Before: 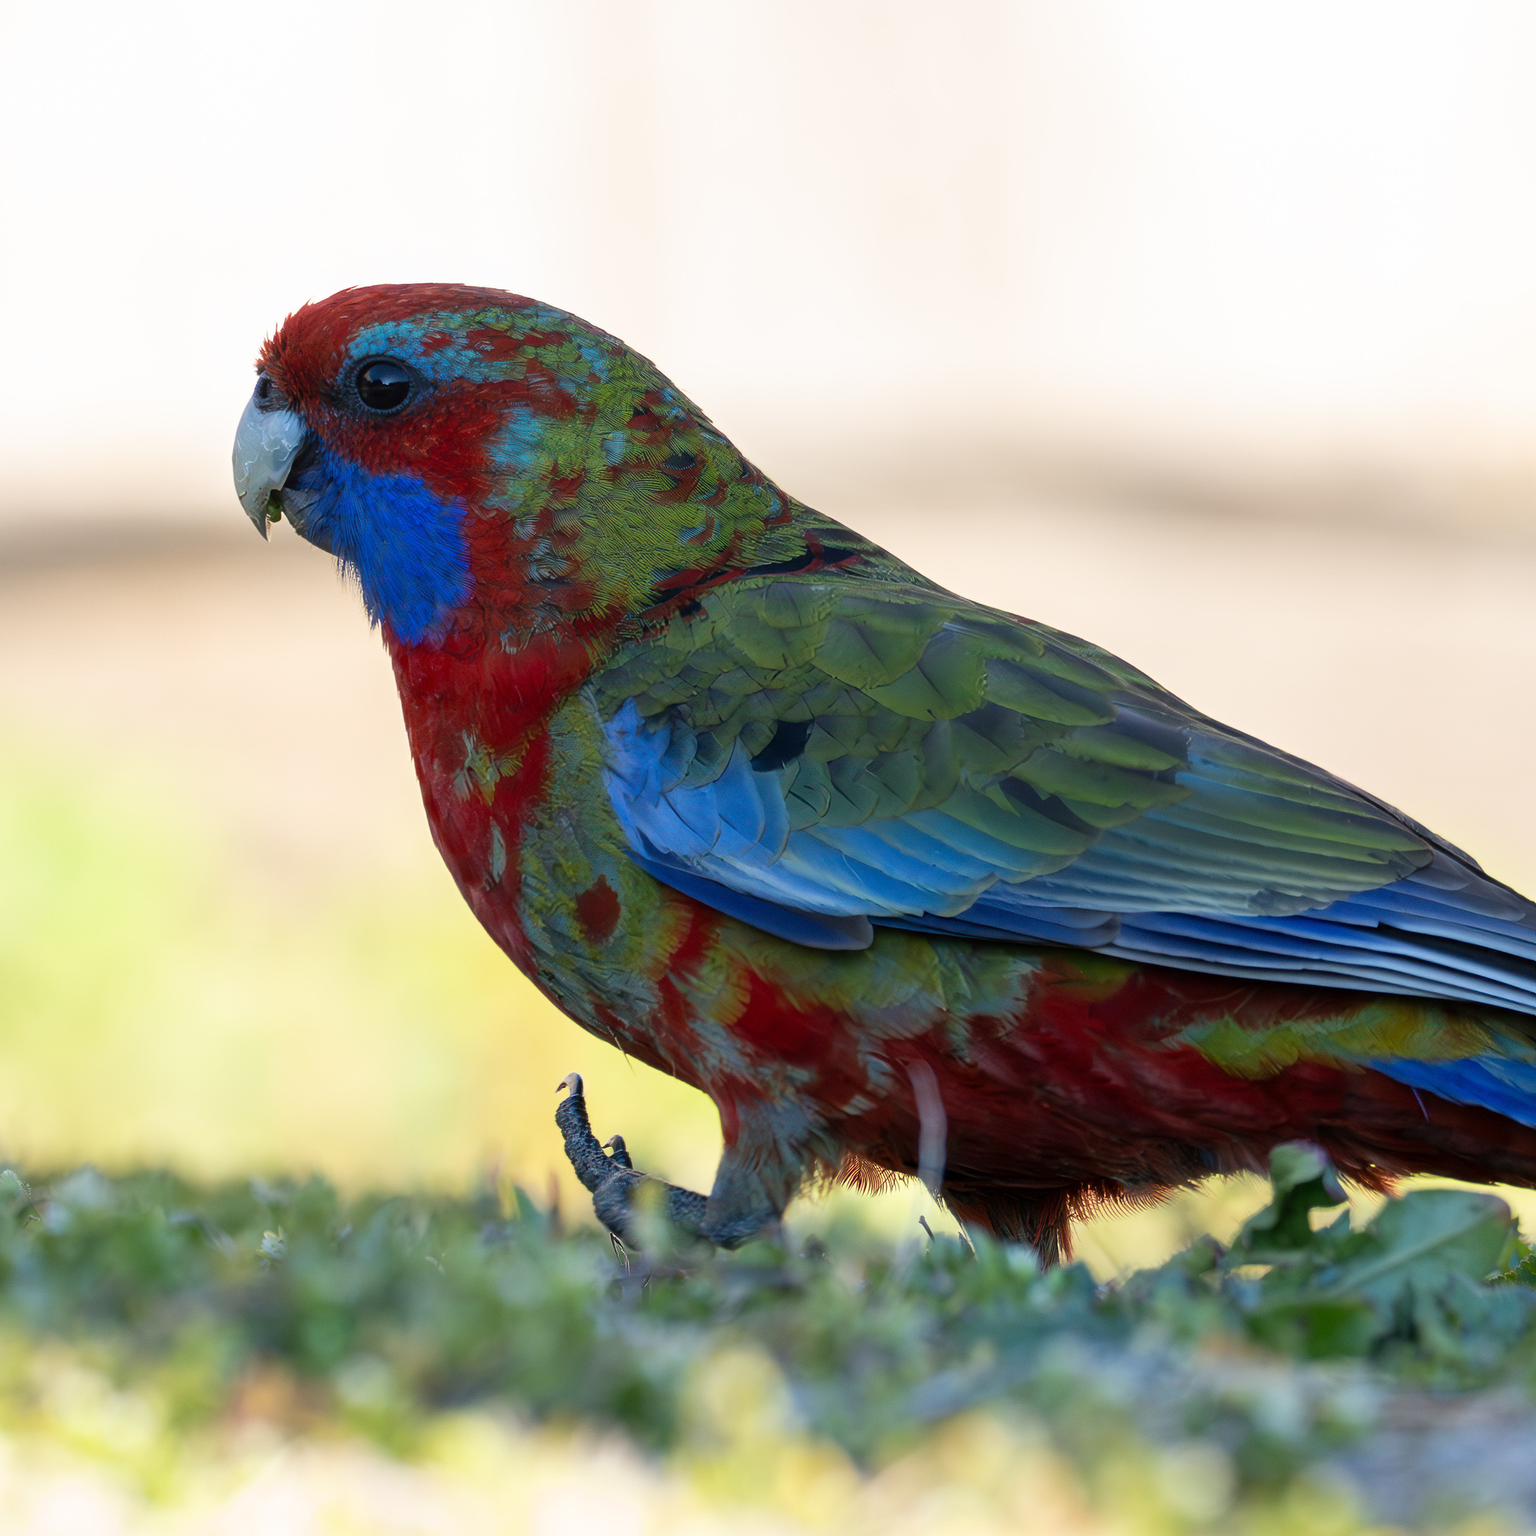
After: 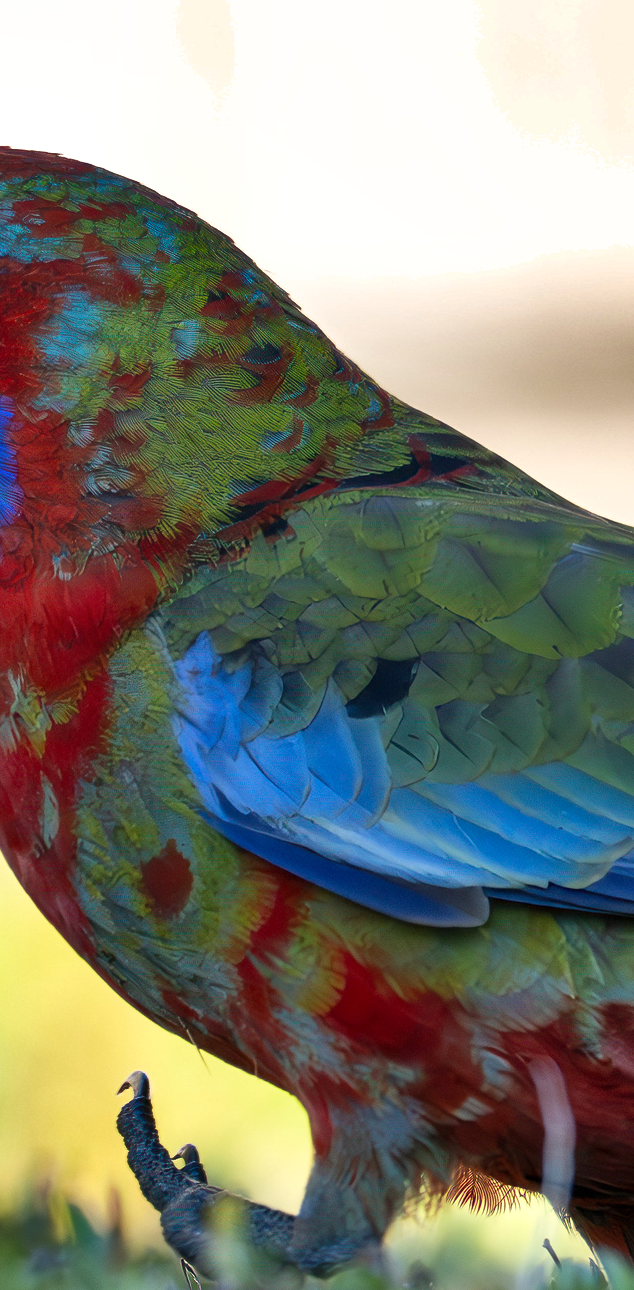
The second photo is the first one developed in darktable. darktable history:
crop and rotate: left 29.682%, top 10.362%, right 35.065%, bottom 17.933%
exposure: exposure 0.448 EV, compensate highlight preservation false
shadows and highlights: shadows 80.94, white point adjustment -9.09, highlights -61.45, soften with gaussian
